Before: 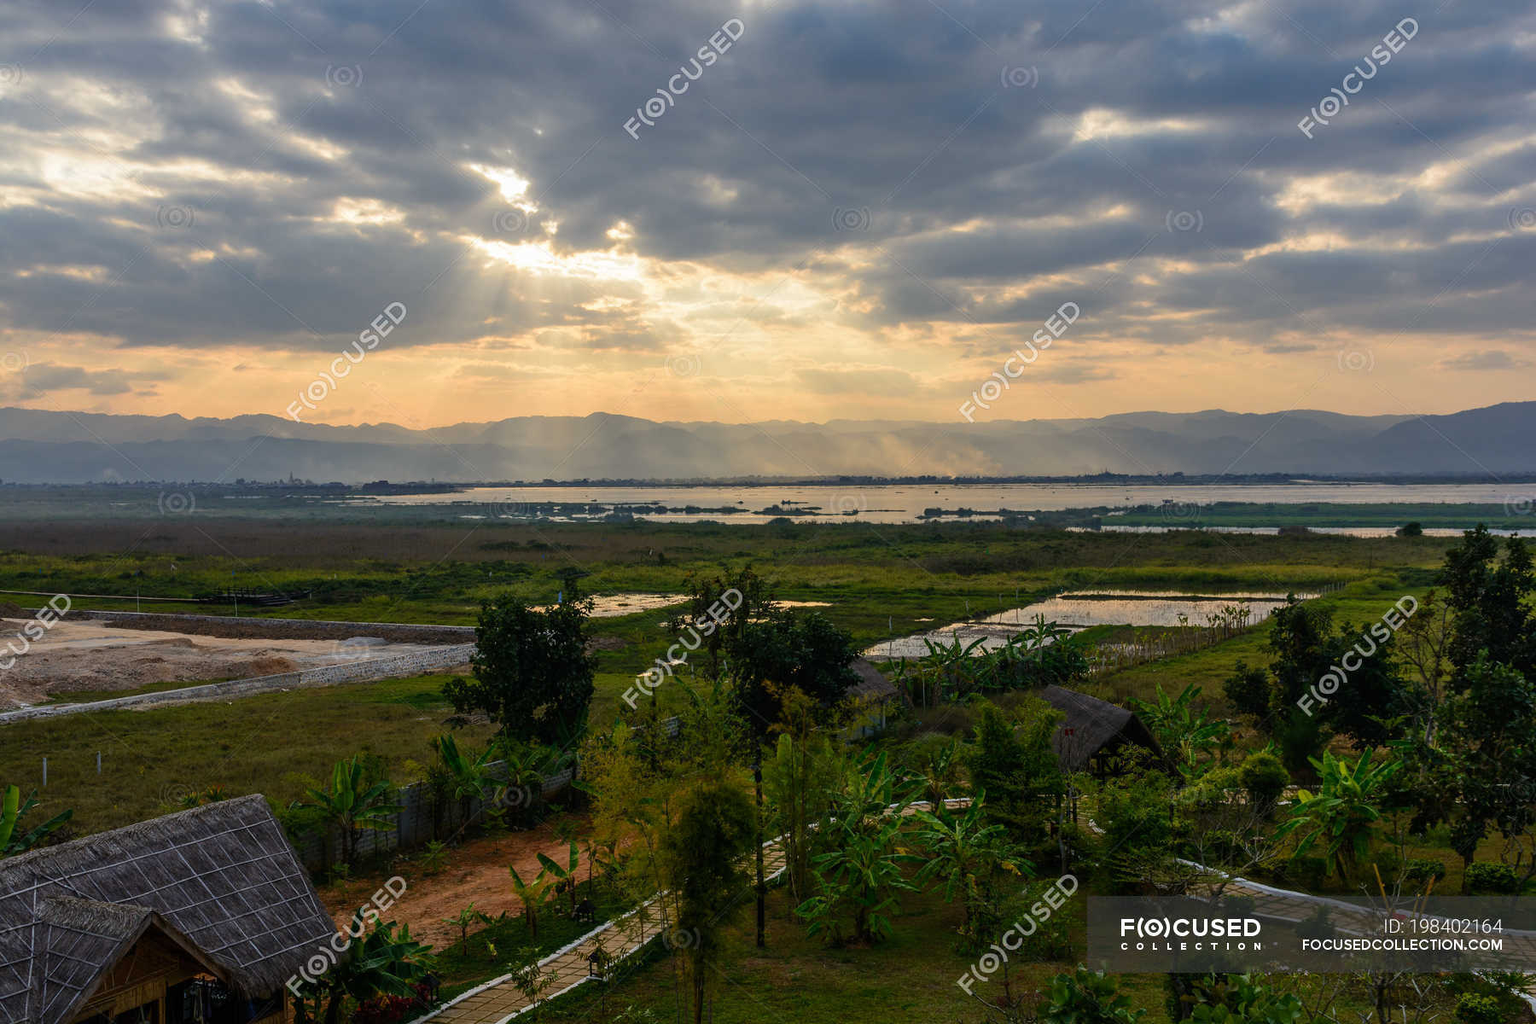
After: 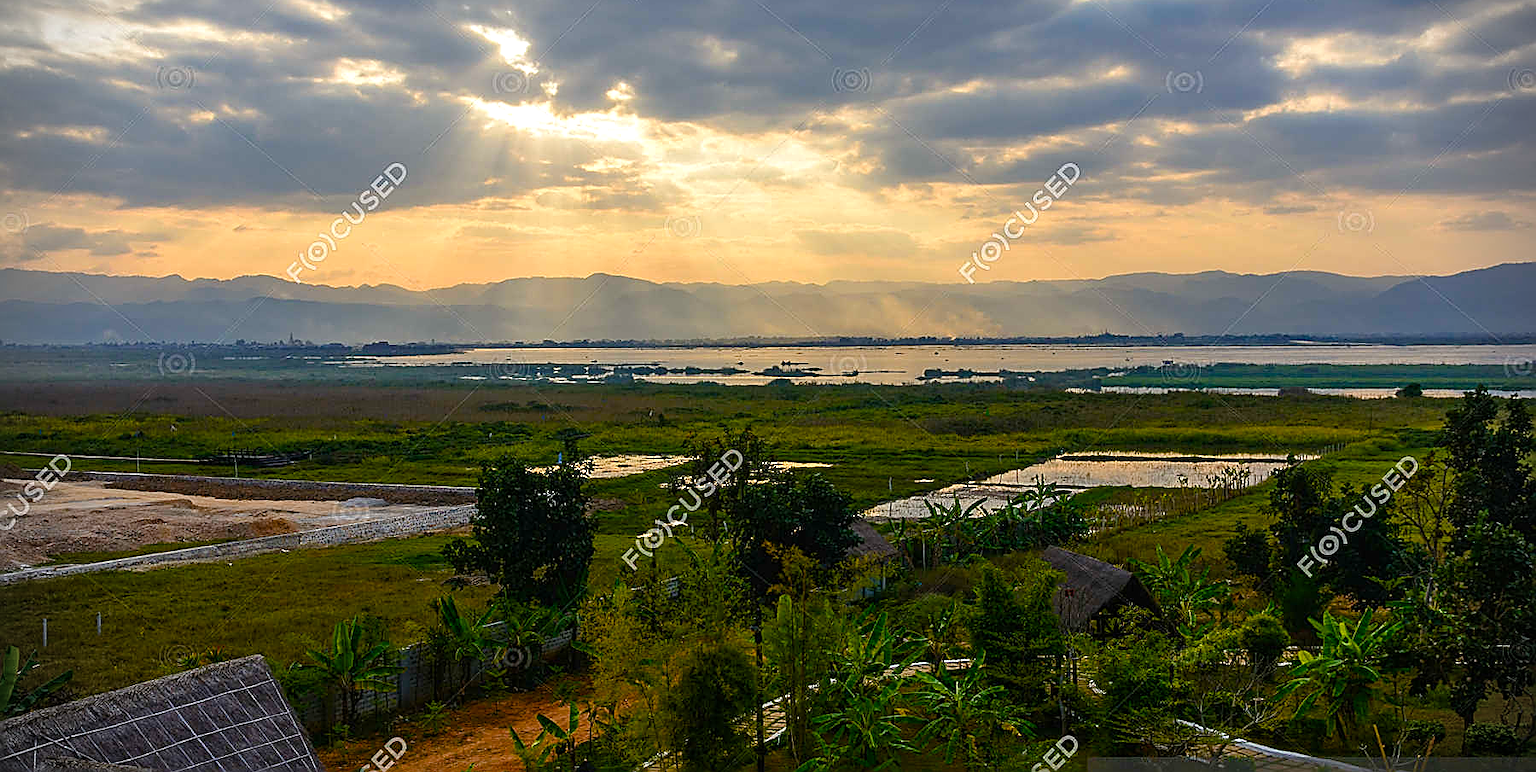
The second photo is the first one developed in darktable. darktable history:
sharpen: radius 1.648, amount 1.282
exposure: black level correction 0, exposure 0.199 EV, compensate exposure bias true, compensate highlight preservation false
color balance rgb: perceptual saturation grading › global saturation 34.747%, perceptual saturation grading › highlights -29.97%, perceptual saturation grading › shadows 35.557%, global vibrance 20%
crop: top 13.614%, bottom 10.942%
vignetting: fall-off start 88.26%, fall-off radius 25.21%
